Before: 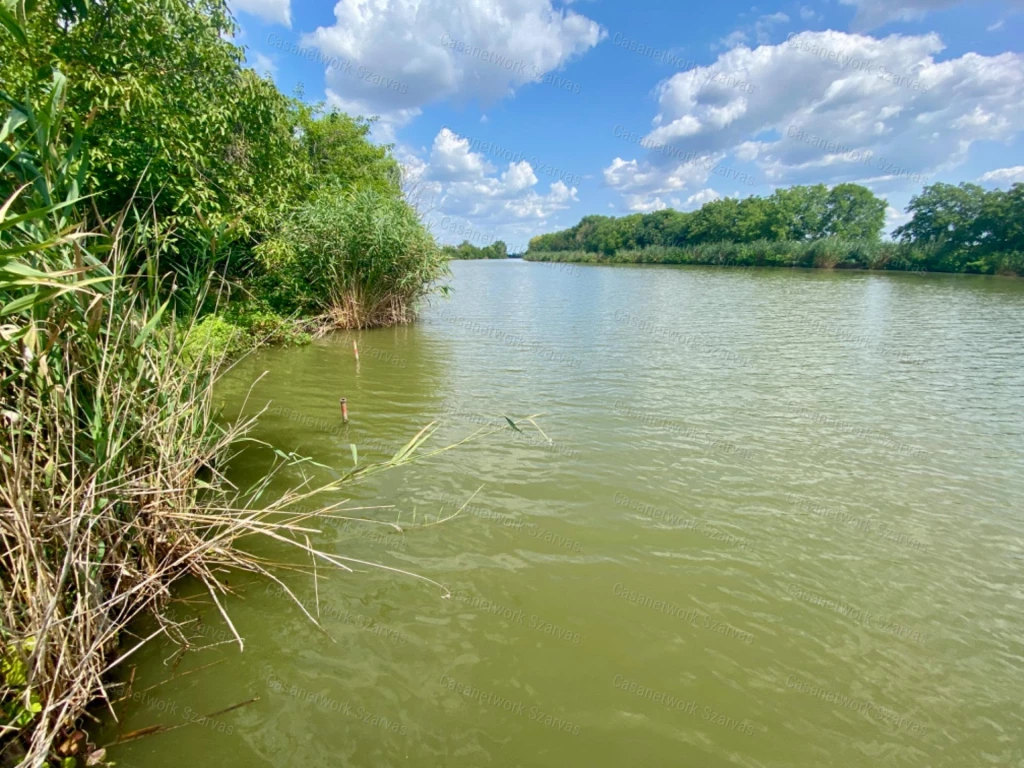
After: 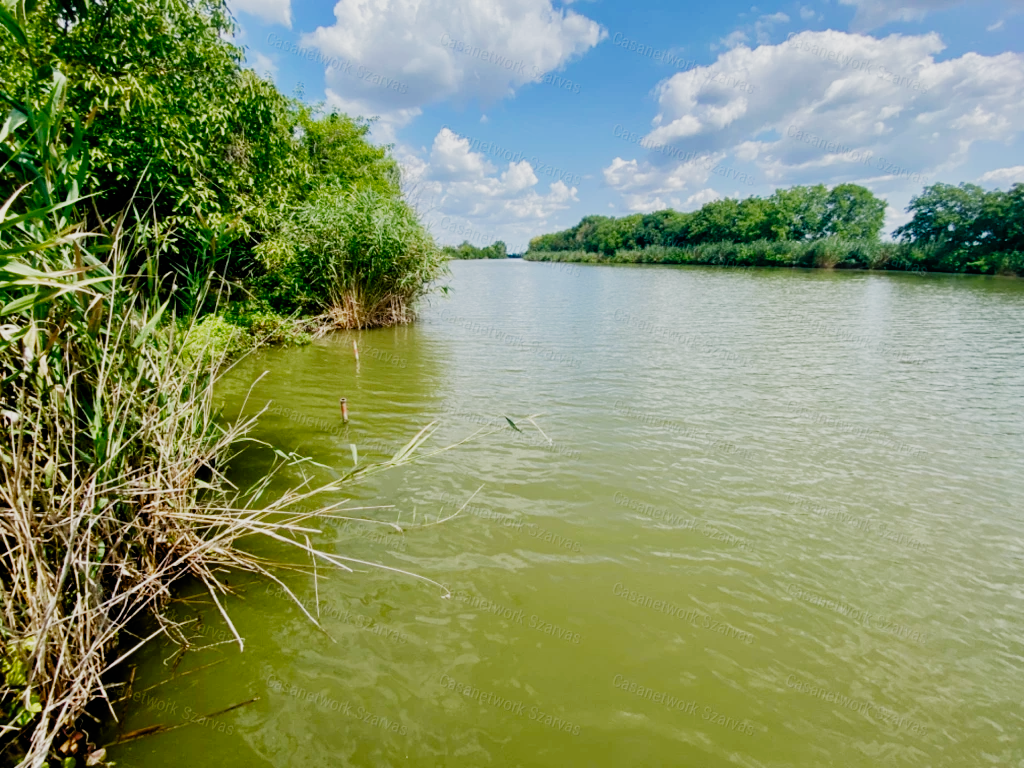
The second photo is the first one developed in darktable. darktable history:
color correction: highlights b* -0.054
filmic rgb: black relative exposure -5.1 EV, white relative exposure 3.99 EV, threshold 3.02 EV, hardness 2.9, contrast 1.298, highlights saturation mix -9.57%, add noise in highlights 0, preserve chrominance no, color science v3 (2019), use custom middle-gray values true, contrast in highlights soft, enable highlight reconstruction true
